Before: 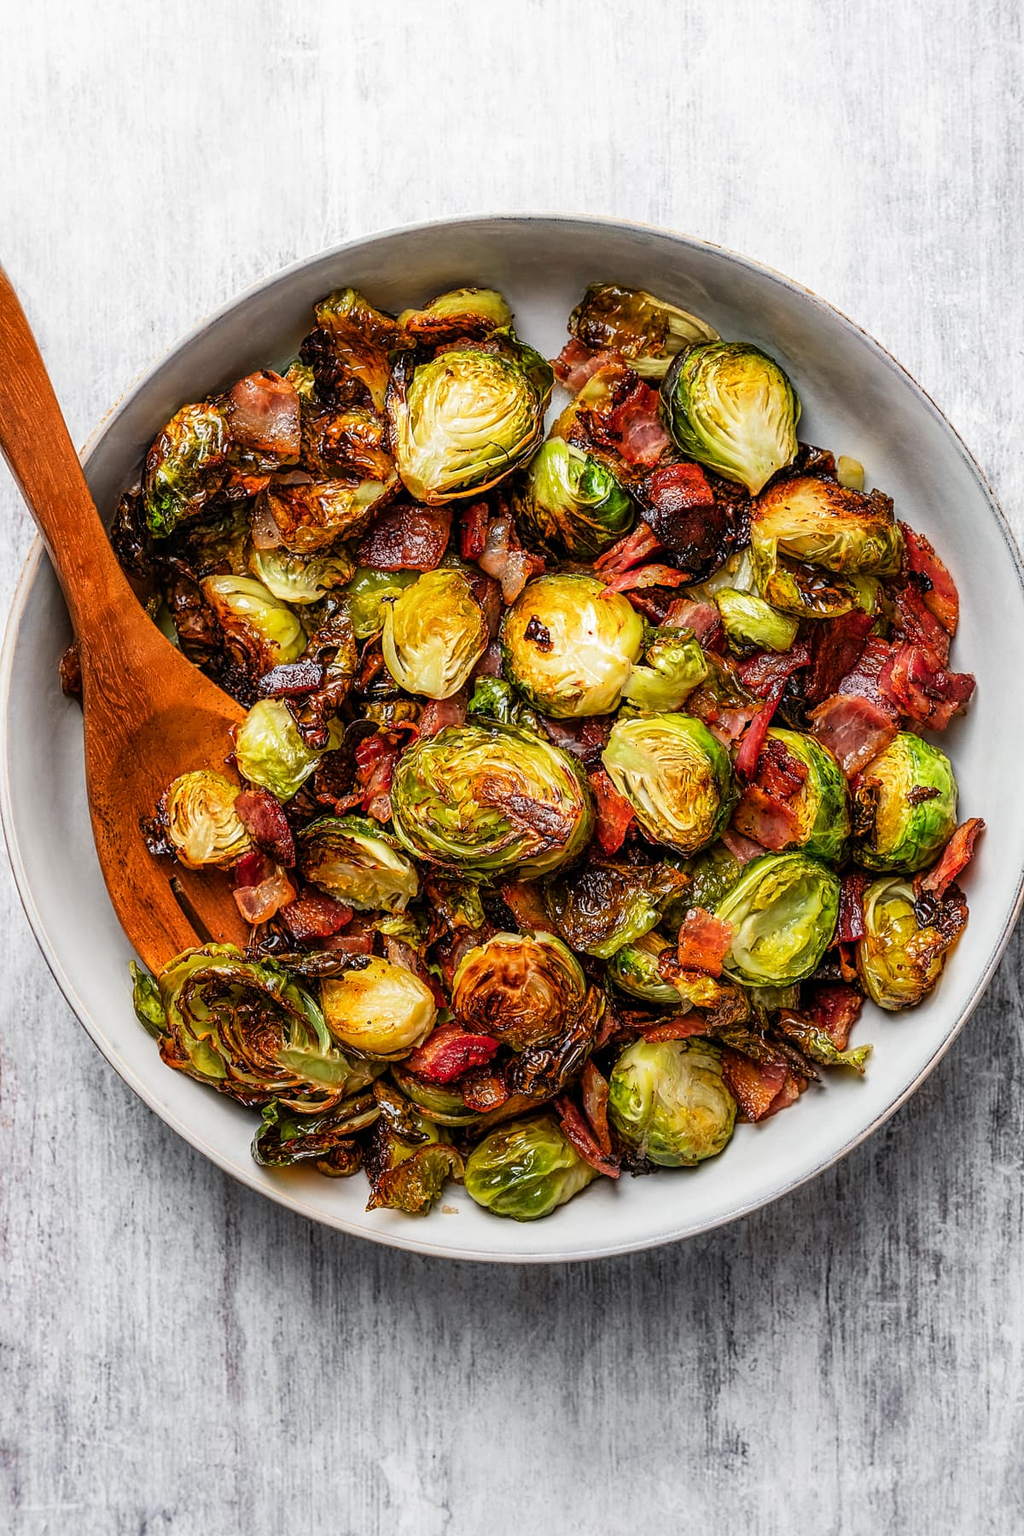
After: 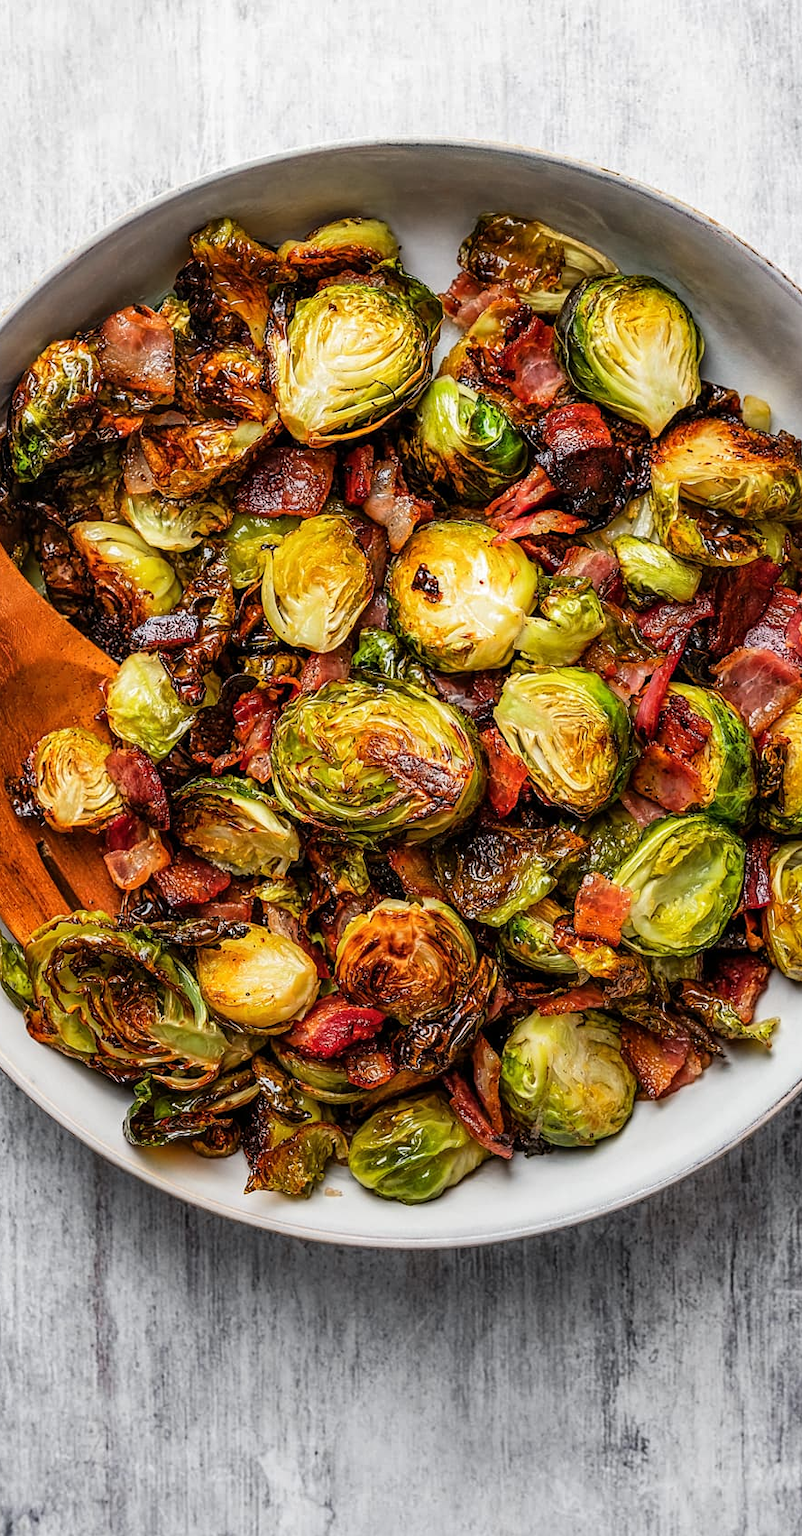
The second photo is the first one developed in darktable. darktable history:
shadows and highlights: low approximation 0.01, soften with gaussian
crop and rotate: left 13.194%, top 5.361%, right 12.629%
